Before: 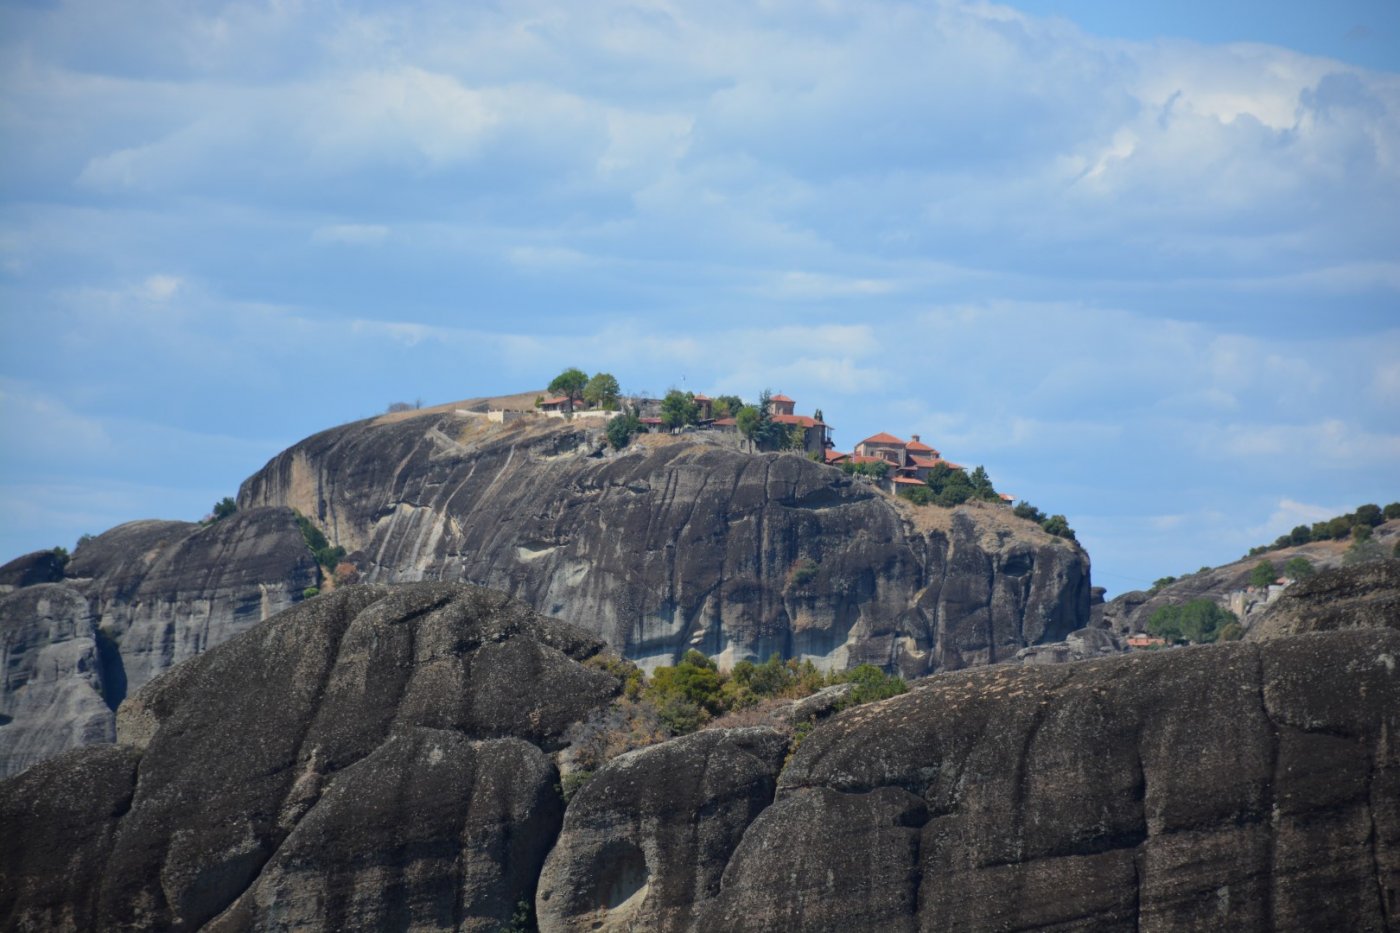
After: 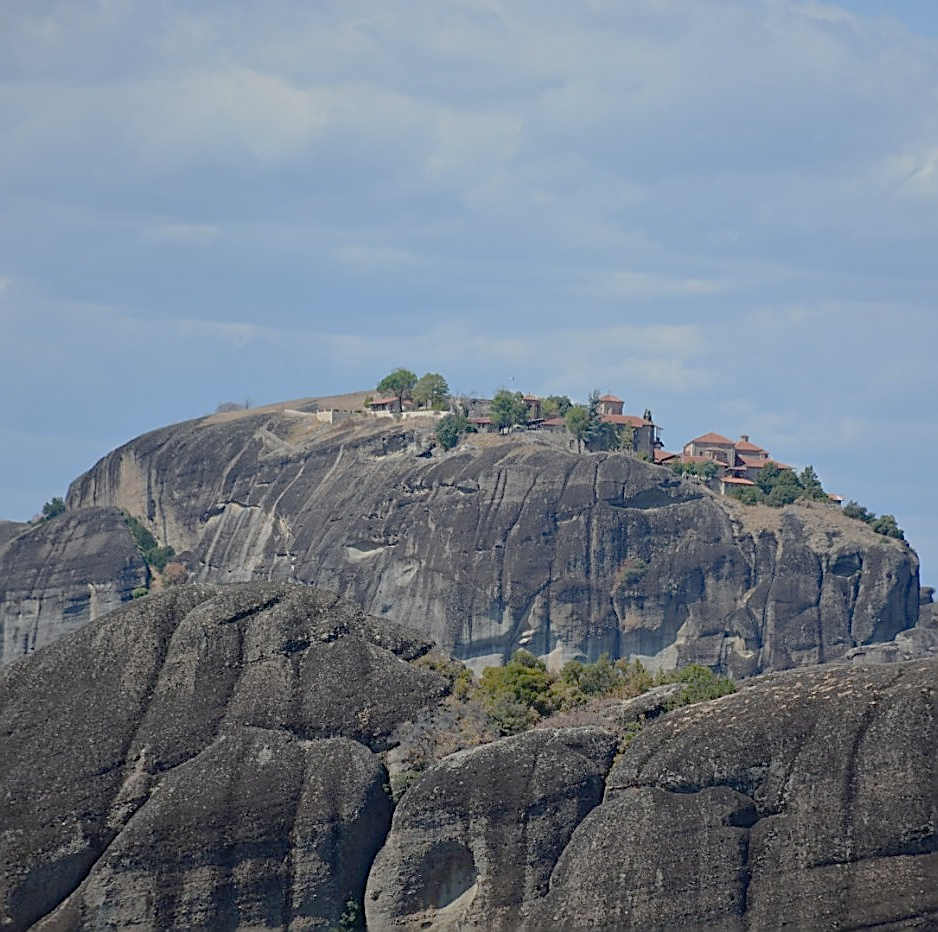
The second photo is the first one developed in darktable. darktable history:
sharpen: radius 1.679, amount 1.305
tone curve: curves: ch0 [(0, 0) (0.004, 0.008) (0.077, 0.156) (0.169, 0.29) (0.774, 0.774) (1, 1)], preserve colors none
exposure: exposure -0.435 EV, compensate highlight preservation false
crop and rotate: left 12.24%, right 20.701%
